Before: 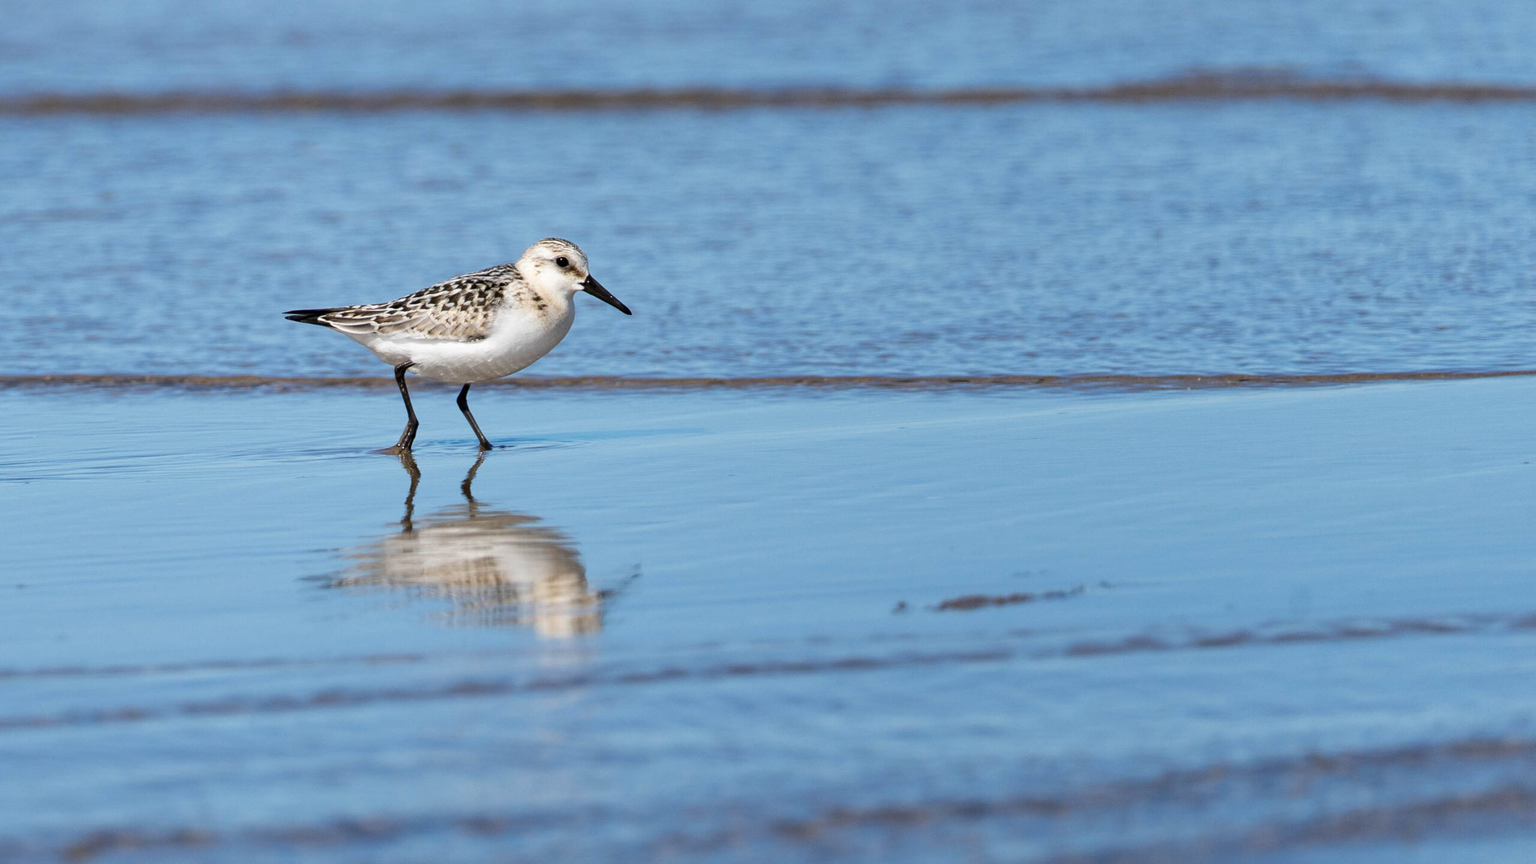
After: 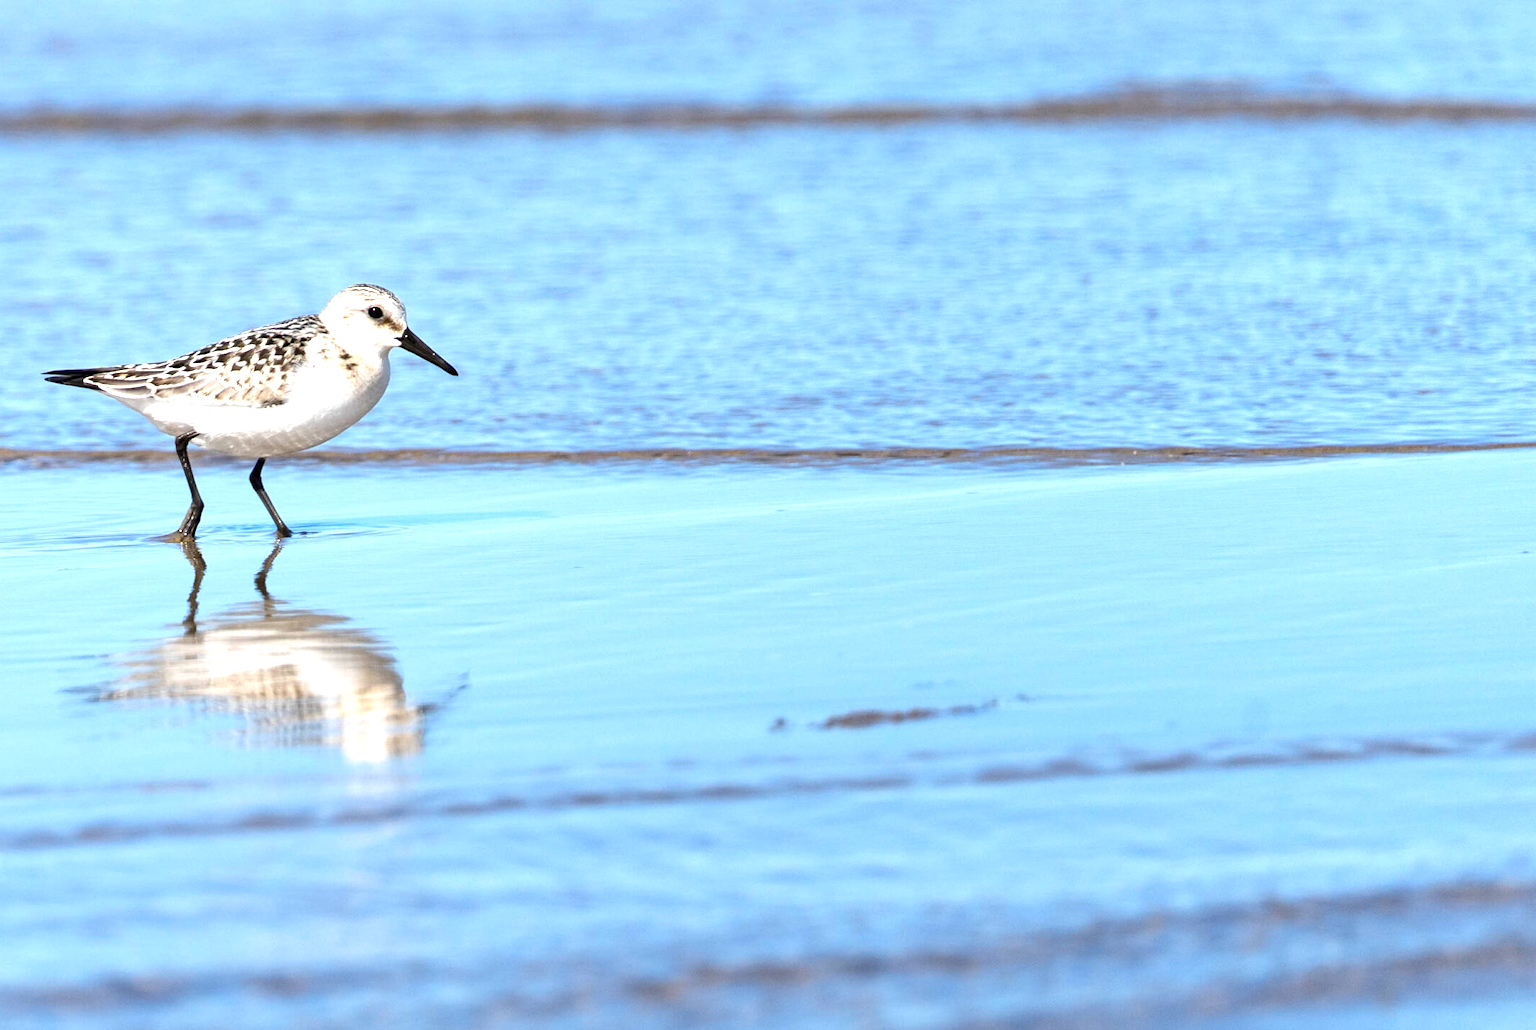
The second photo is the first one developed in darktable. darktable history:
crop: left 16.145%
exposure: exposure 1.061 EV, compensate highlight preservation false
